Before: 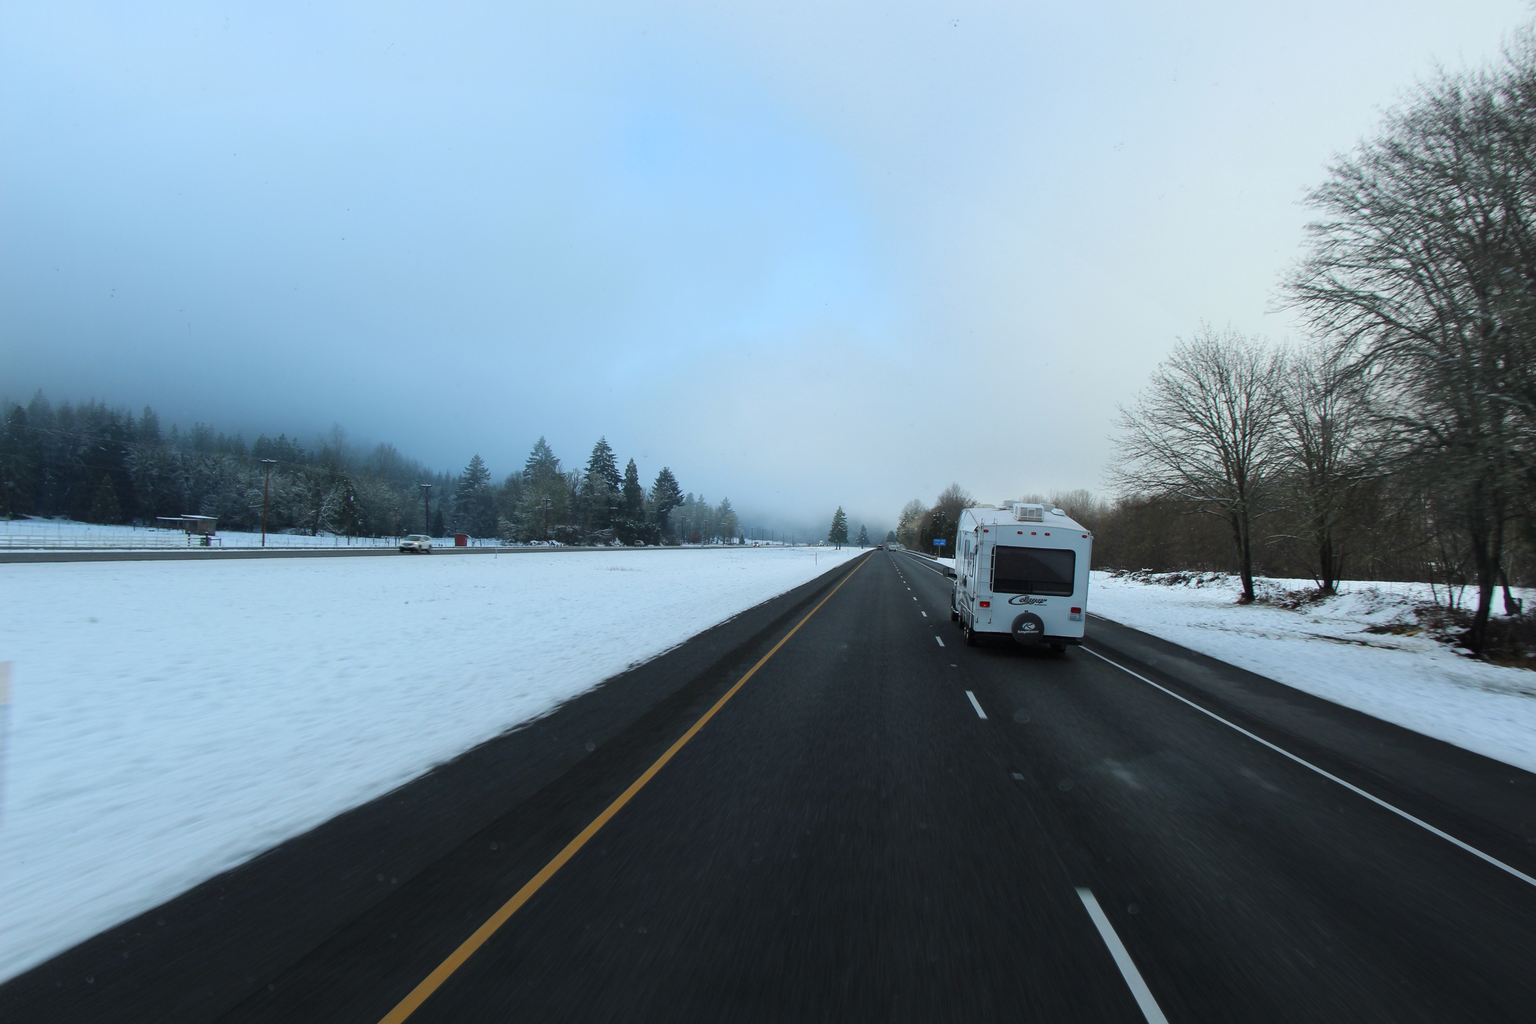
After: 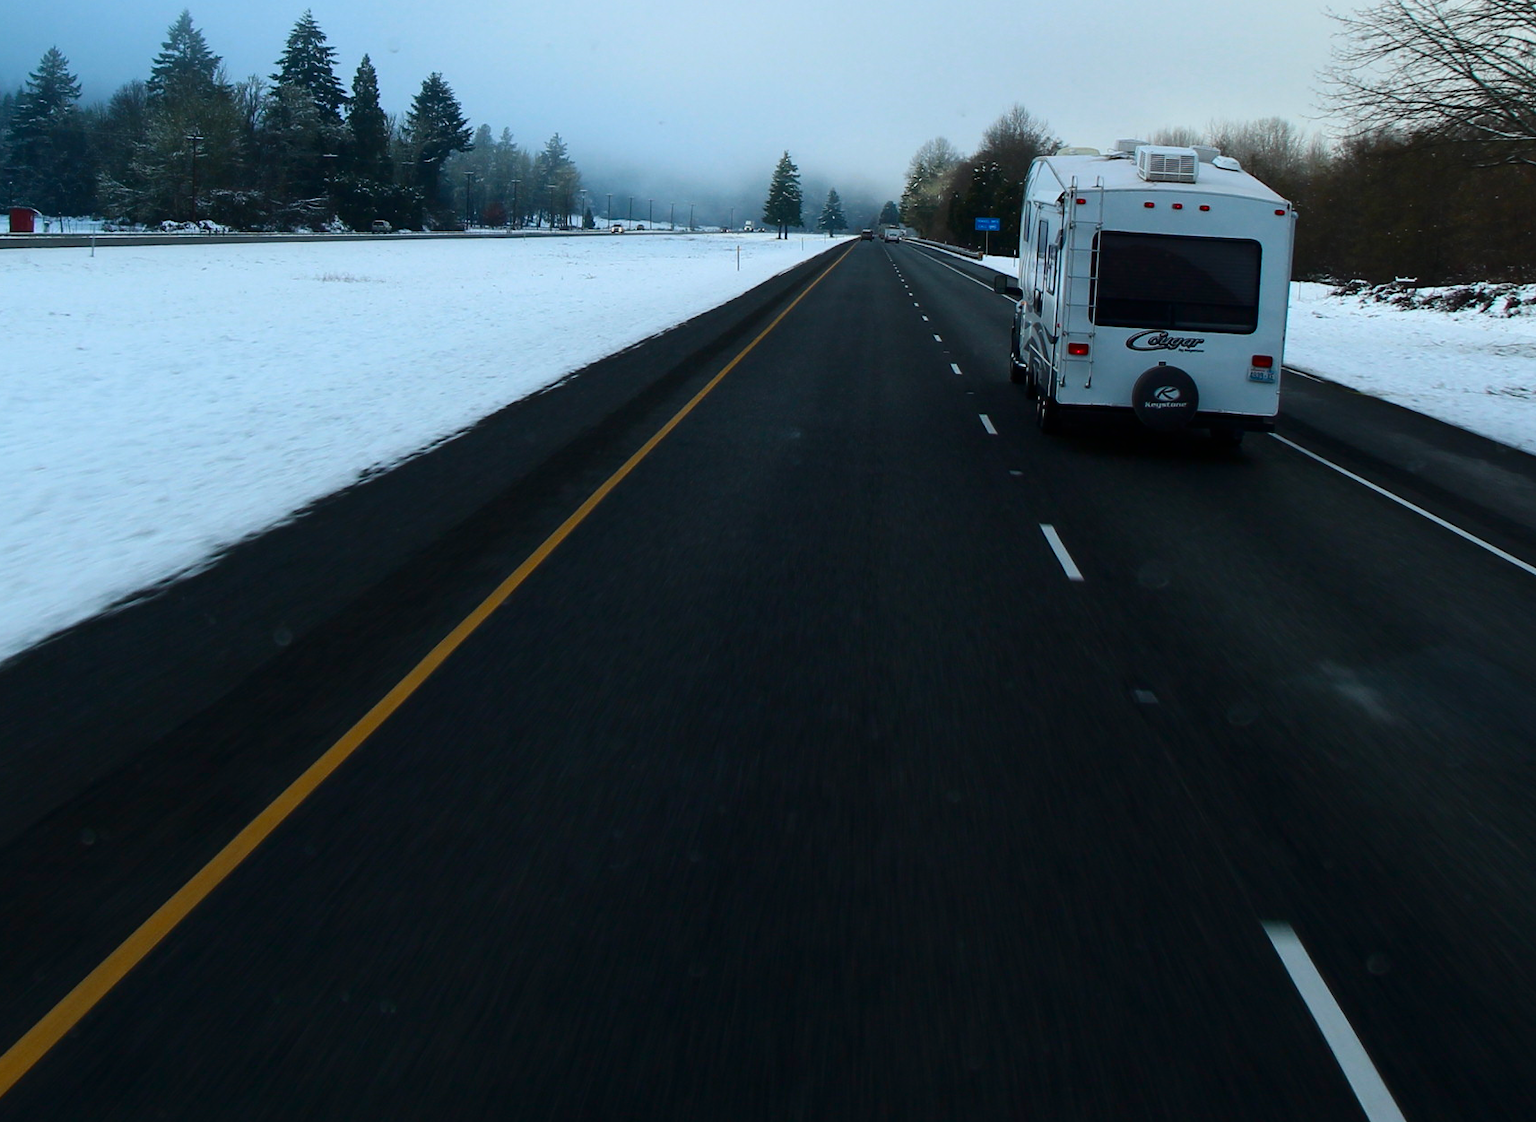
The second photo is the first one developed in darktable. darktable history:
crop: left 29.327%, top 42.138%, right 21.102%, bottom 3.48%
contrast brightness saturation: contrast 0.187, brightness -0.109, saturation 0.206
